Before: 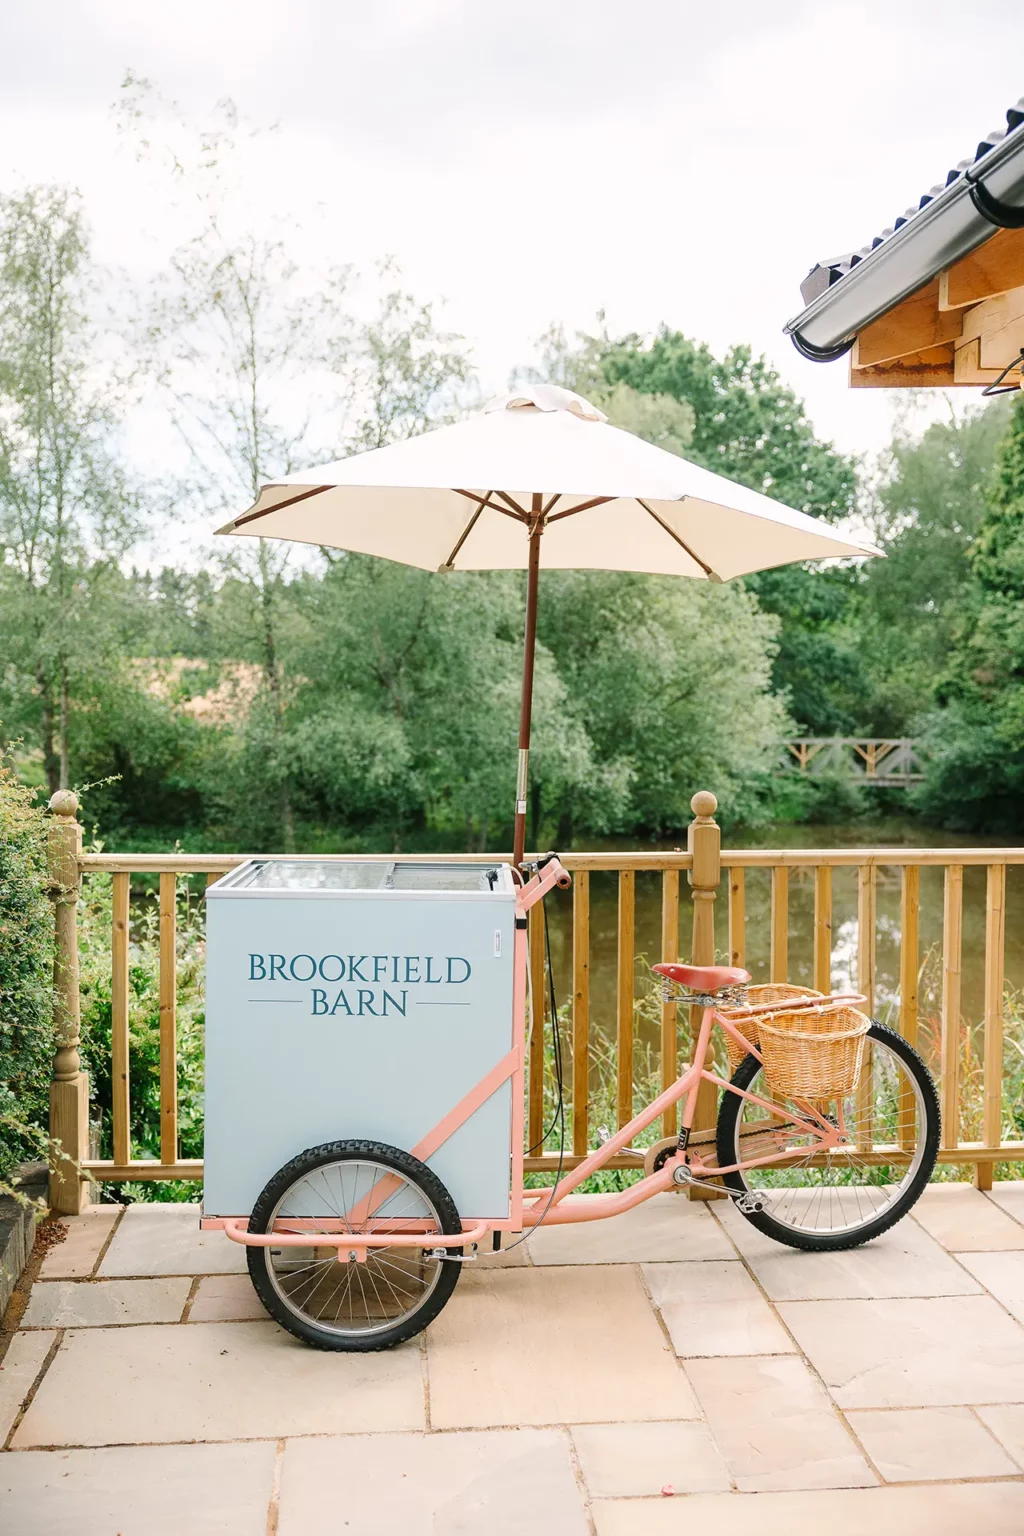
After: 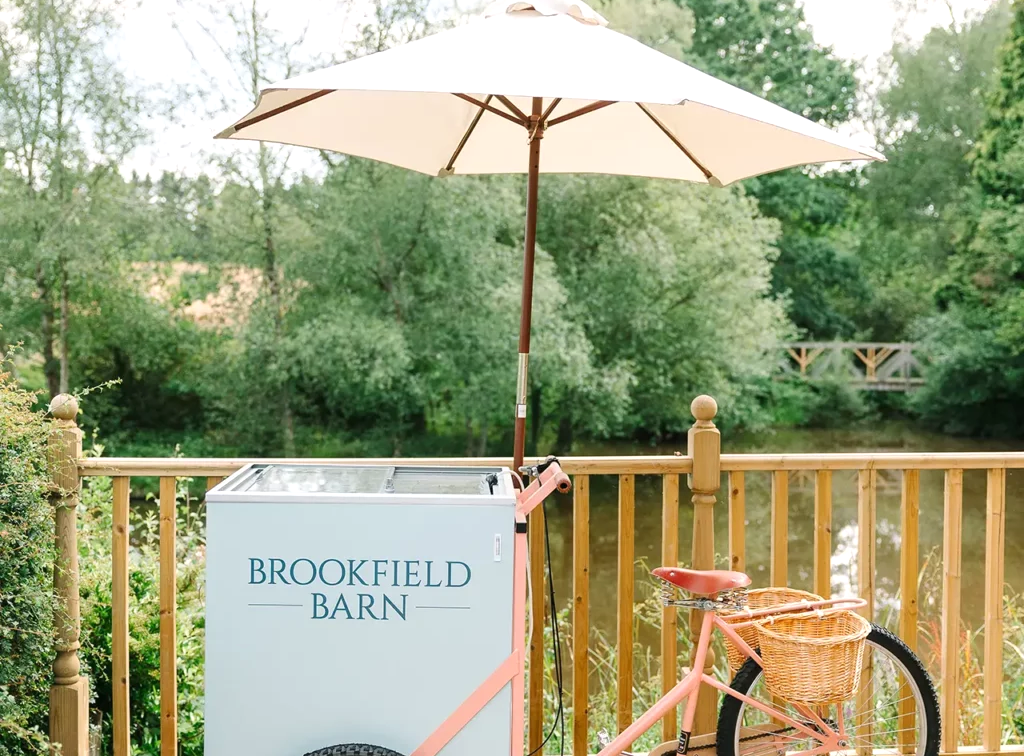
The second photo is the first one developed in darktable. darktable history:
crop and rotate: top 25.788%, bottom 24.952%
exposure: exposure 0.161 EV, compensate highlight preservation false
